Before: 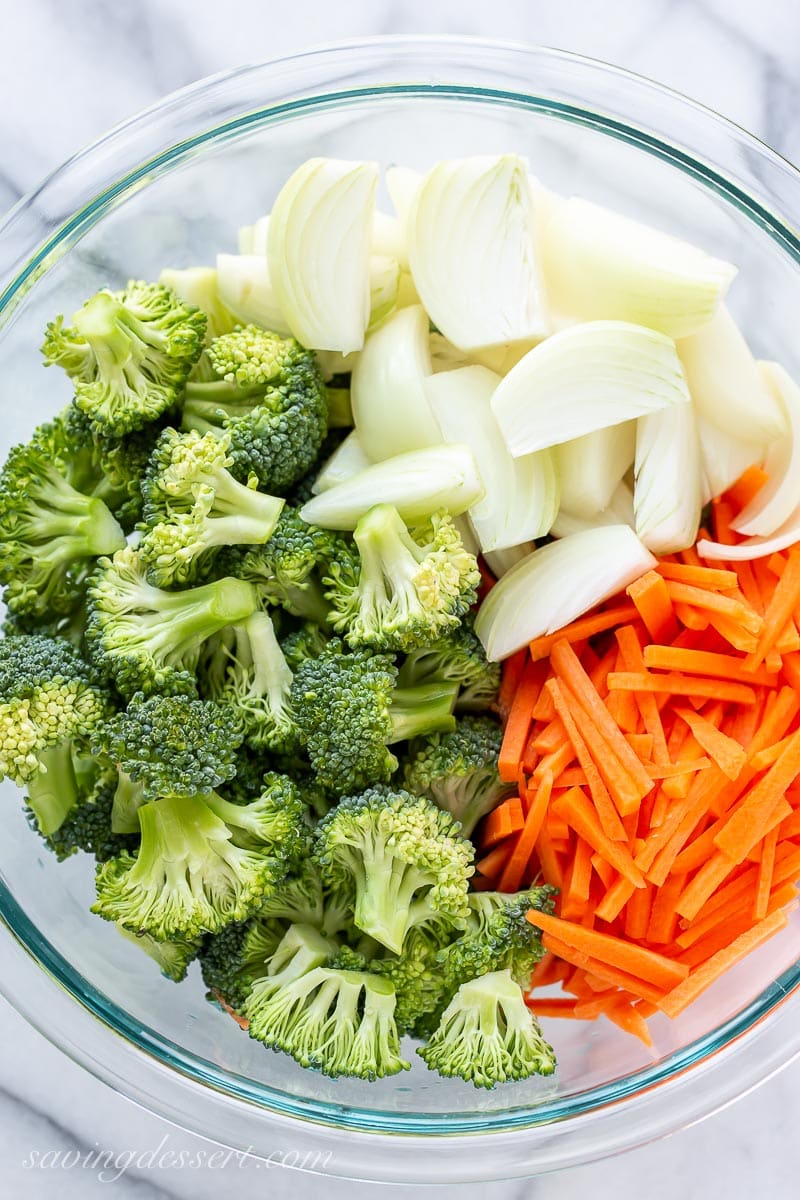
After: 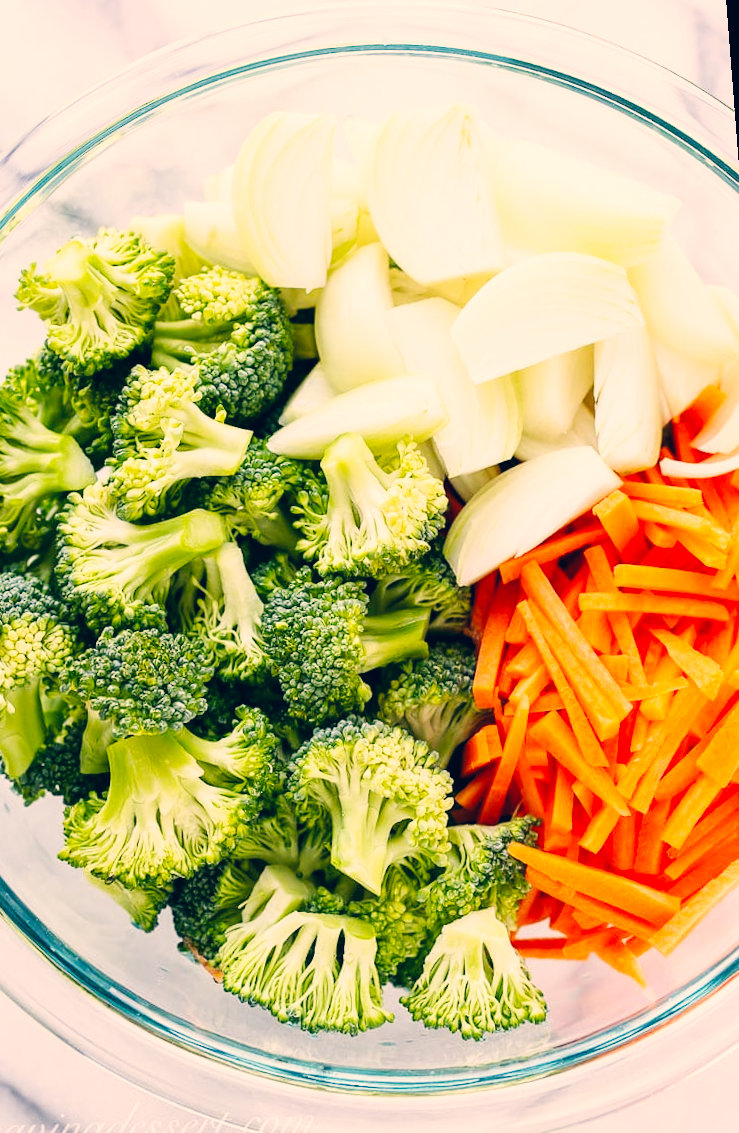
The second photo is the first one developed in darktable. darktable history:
color correction: highlights a* 10.32, highlights b* 14.66, shadows a* -9.59, shadows b* -15.02
crop and rotate: left 0.126%
base curve: curves: ch0 [(0, 0) (0.032, 0.025) (0.121, 0.166) (0.206, 0.329) (0.605, 0.79) (1, 1)], preserve colors none
rotate and perspective: rotation -1.68°, lens shift (vertical) -0.146, crop left 0.049, crop right 0.912, crop top 0.032, crop bottom 0.96
